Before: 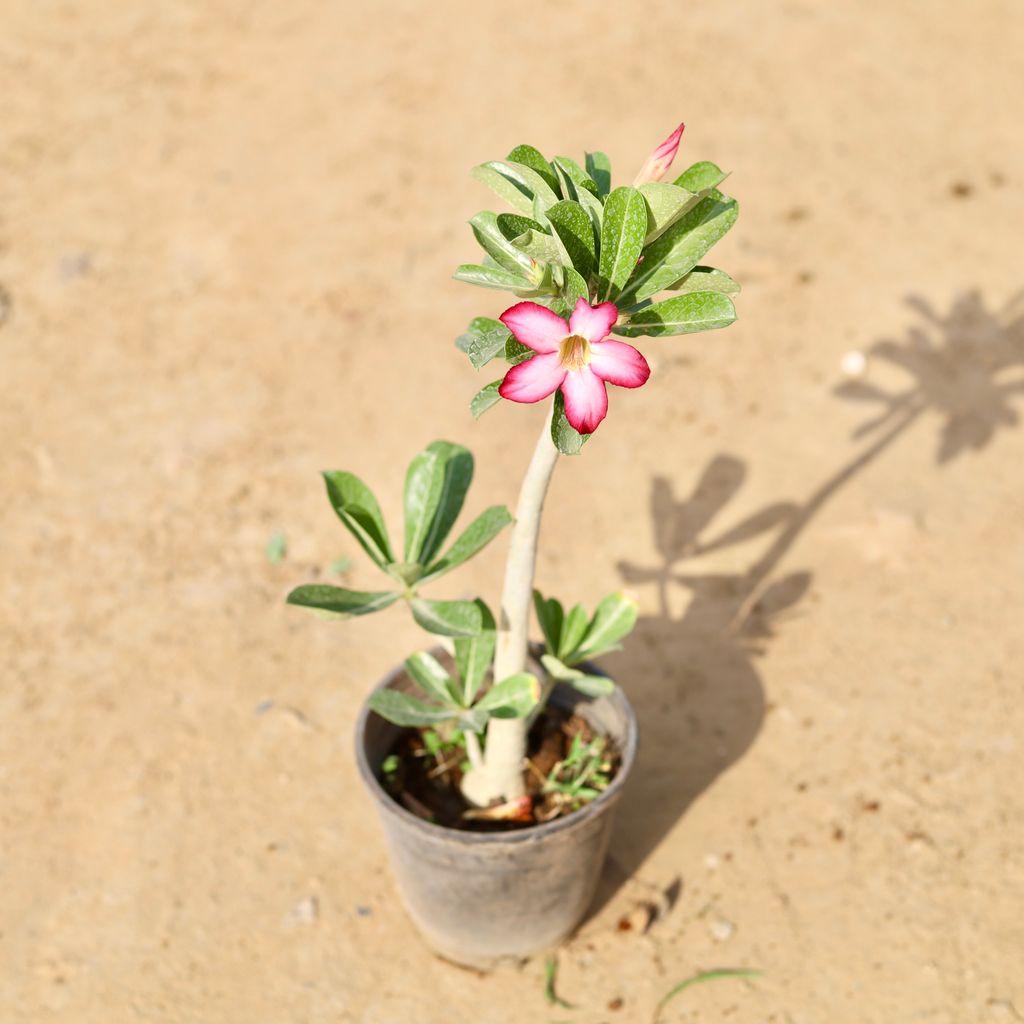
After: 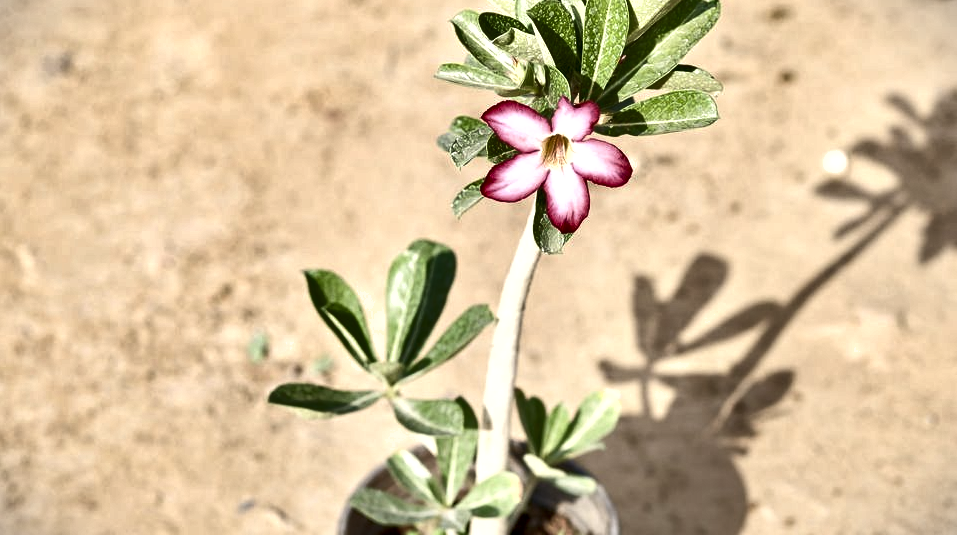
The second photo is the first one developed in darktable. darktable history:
exposure: black level correction 0.003, exposure 0.385 EV, compensate highlight preservation false
contrast equalizer: octaves 7, y [[0.5, 0.542, 0.583, 0.625, 0.667, 0.708], [0.5 ×6], [0.5 ×6], [0 ×6], [0 ×6]], mix 0.355
vignetting: fall-off start 99.82%, width/height ratio 1.306, dithering 16-bit output
color calibration: illuminant same as pipeline (D50), adaptation XYZ, x 0.345, y 0.358, temperature 5014.7 K
shadows and highlights: shadows 58.72, highlights -60.2, soften with gaussian
contrast brightness saturation: contrast 0.103, saturation -0.368
crop: left 1.82%, top 19.708%, right 4.663%, bottom 28.016%
